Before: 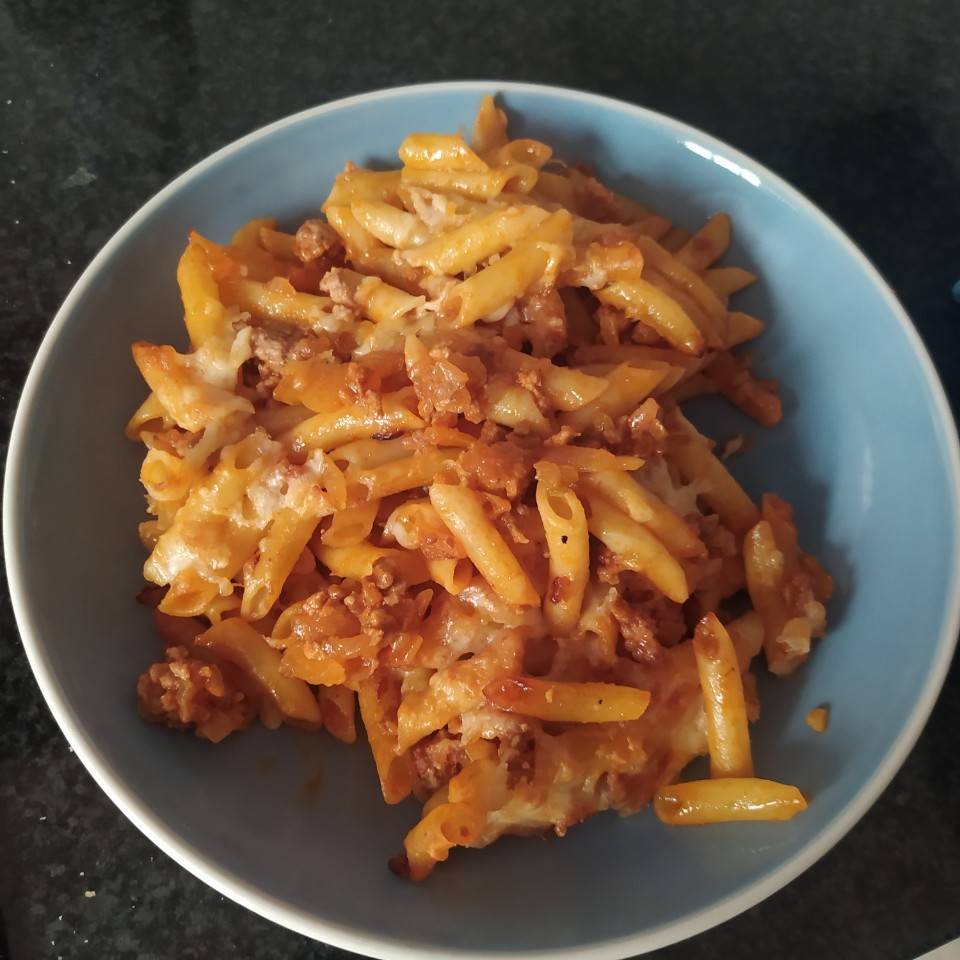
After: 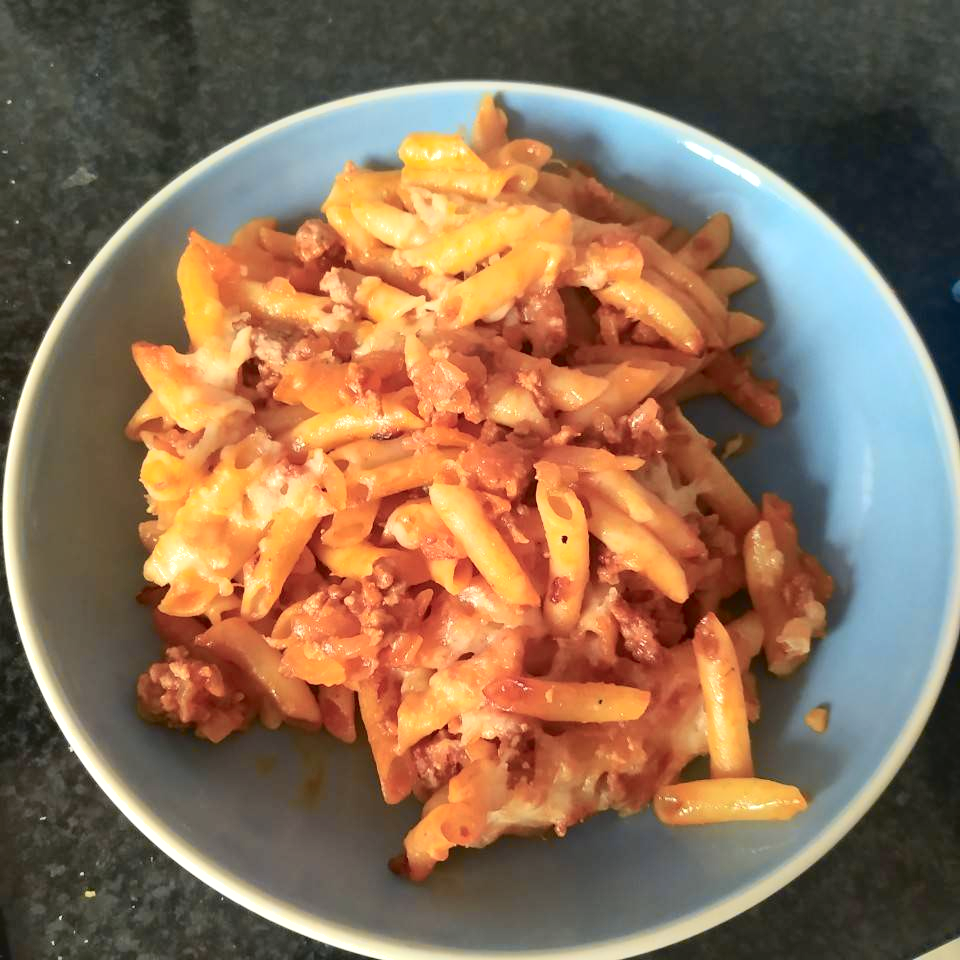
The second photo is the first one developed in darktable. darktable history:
exposure: exposure 0.478 EV, compensate highlight preservation false
tone curve: curves: ch0 [(0, 0.023) (0.087, 0.065) (0.184, 0.168) (0.45, 0.54) (0.57, 0.683) (0.706, 0.841) (0.877, 0.948) (1, 0.984)]; ch1 [(0, 0) (0.388, 0.369) (0.447, 0.447) (0.505, 0.5) (0.534, 0.528) (0.57, 0.571) (0.592, 0.602) (0.644, 0.663) (1, 1)]; ch2 [(0, 0) (0.314, 0.223) (0.427, 0.405) (0.492, 0.496) (0.524, 0.547) (0.534, 0.57) (0.583, 0.605) (0.673, 0.667) (1, 1)], color space Lab, independent channels, preserve colors none
shadows and highlights: on, module defaults
